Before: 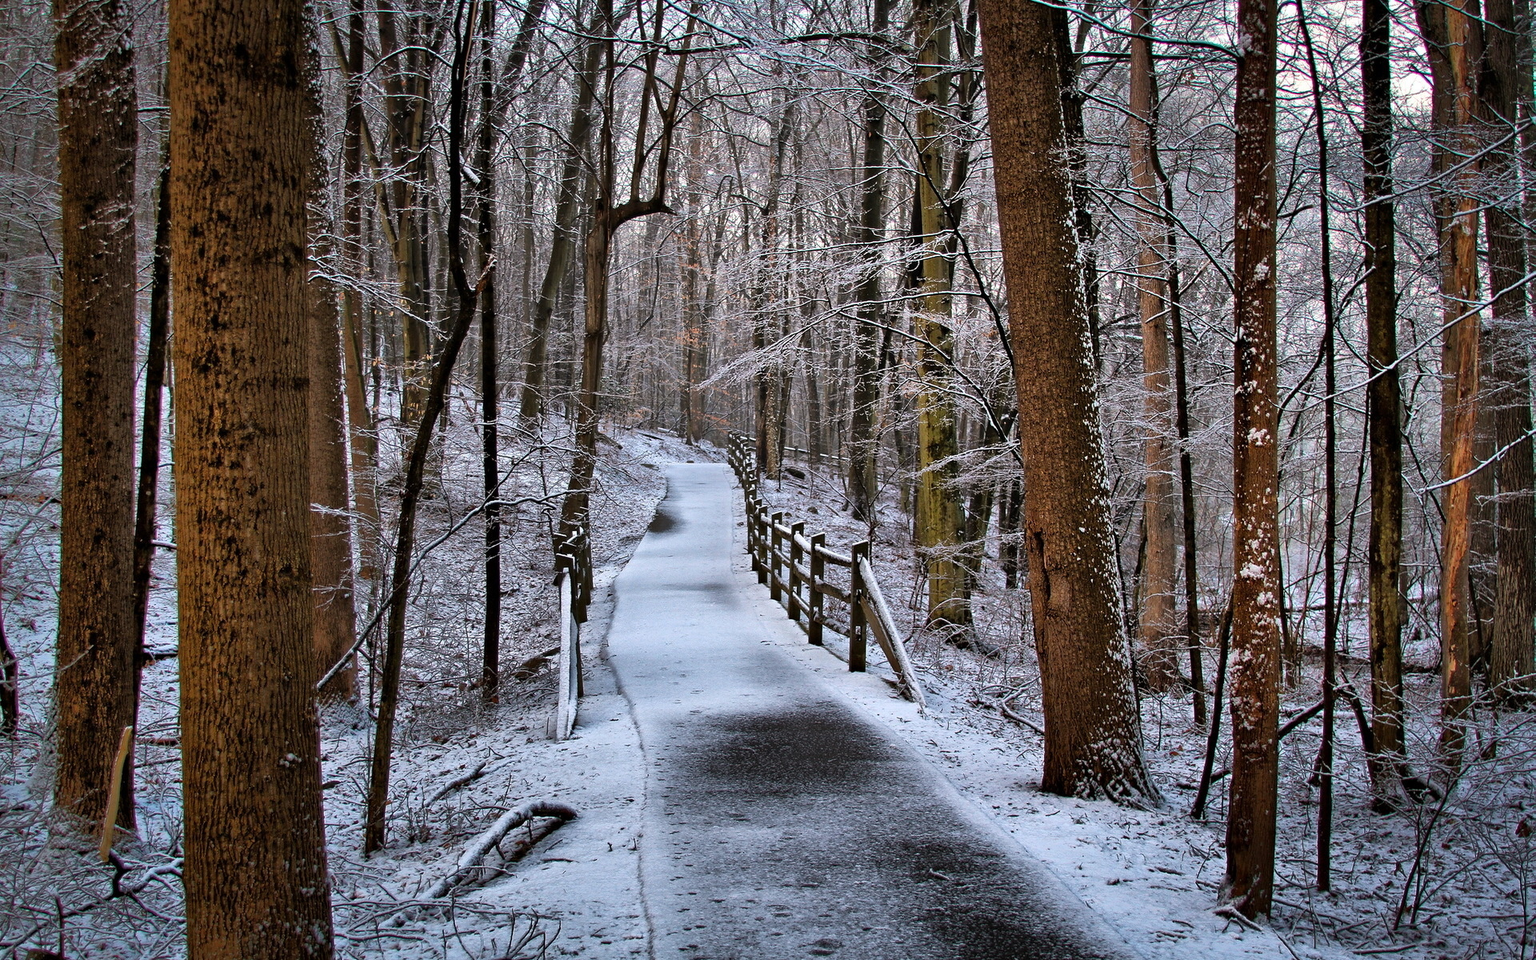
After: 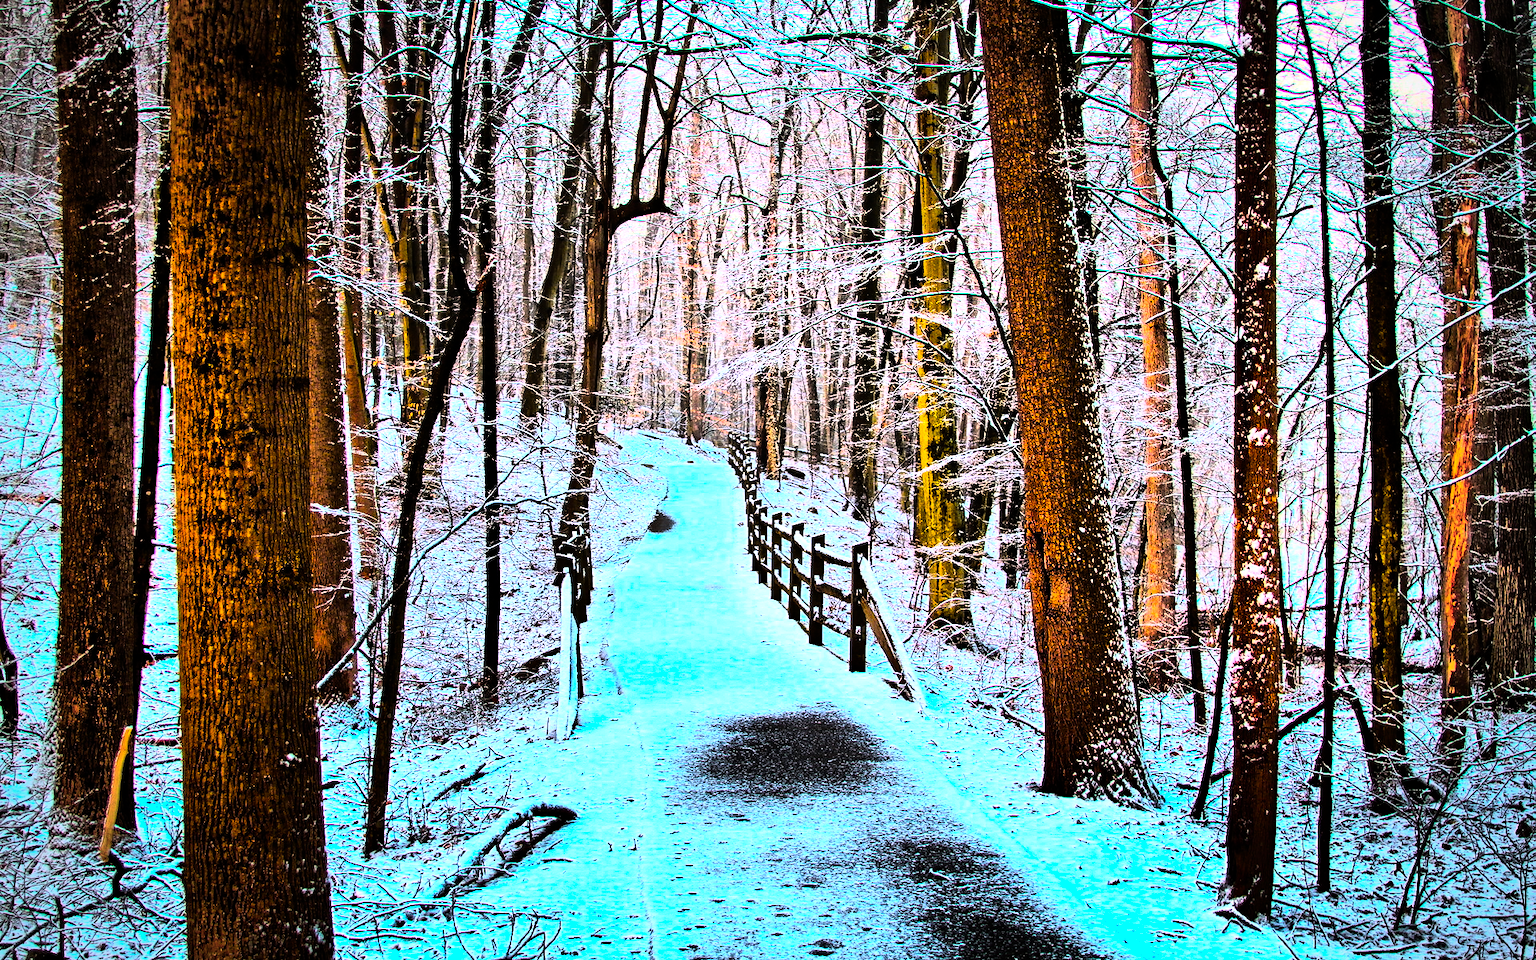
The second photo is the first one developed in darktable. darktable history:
color balance rgb: linear chroma grading › highlights 100%, linear chroma grading › global chroma 23.41%, perceptual saturation grading › global saturation 35.38%, hue shift -10.68°, perceptual brilliance grading › highlights 47.25%, perceptual brilliance grading › mid-tones 22.2%, perceptual brilliance grading › shadows -5.93%
rgb curve: curves: ch0 [(0, 0) (0.21, 0.15) (0.24, 0.21) (0.5, 0.75) (0.75, 0.96) (0.89, 0.99) (1, 1)]; ch1 [(0, 0.02) (0.21, 0.13) (0.25, 0.2) (0.5, 0.67) (0.75, 0.9) (0.89, 0.97) (1, 1)]; ch2 [(0, 0.02) (0.21, 0.13) (0.25, 0.2) (0.5, 0.67) (0.75, 0.9) (0.89, 0.97) (1, 1)], compensate middle gray true
vignetting: unbound false
